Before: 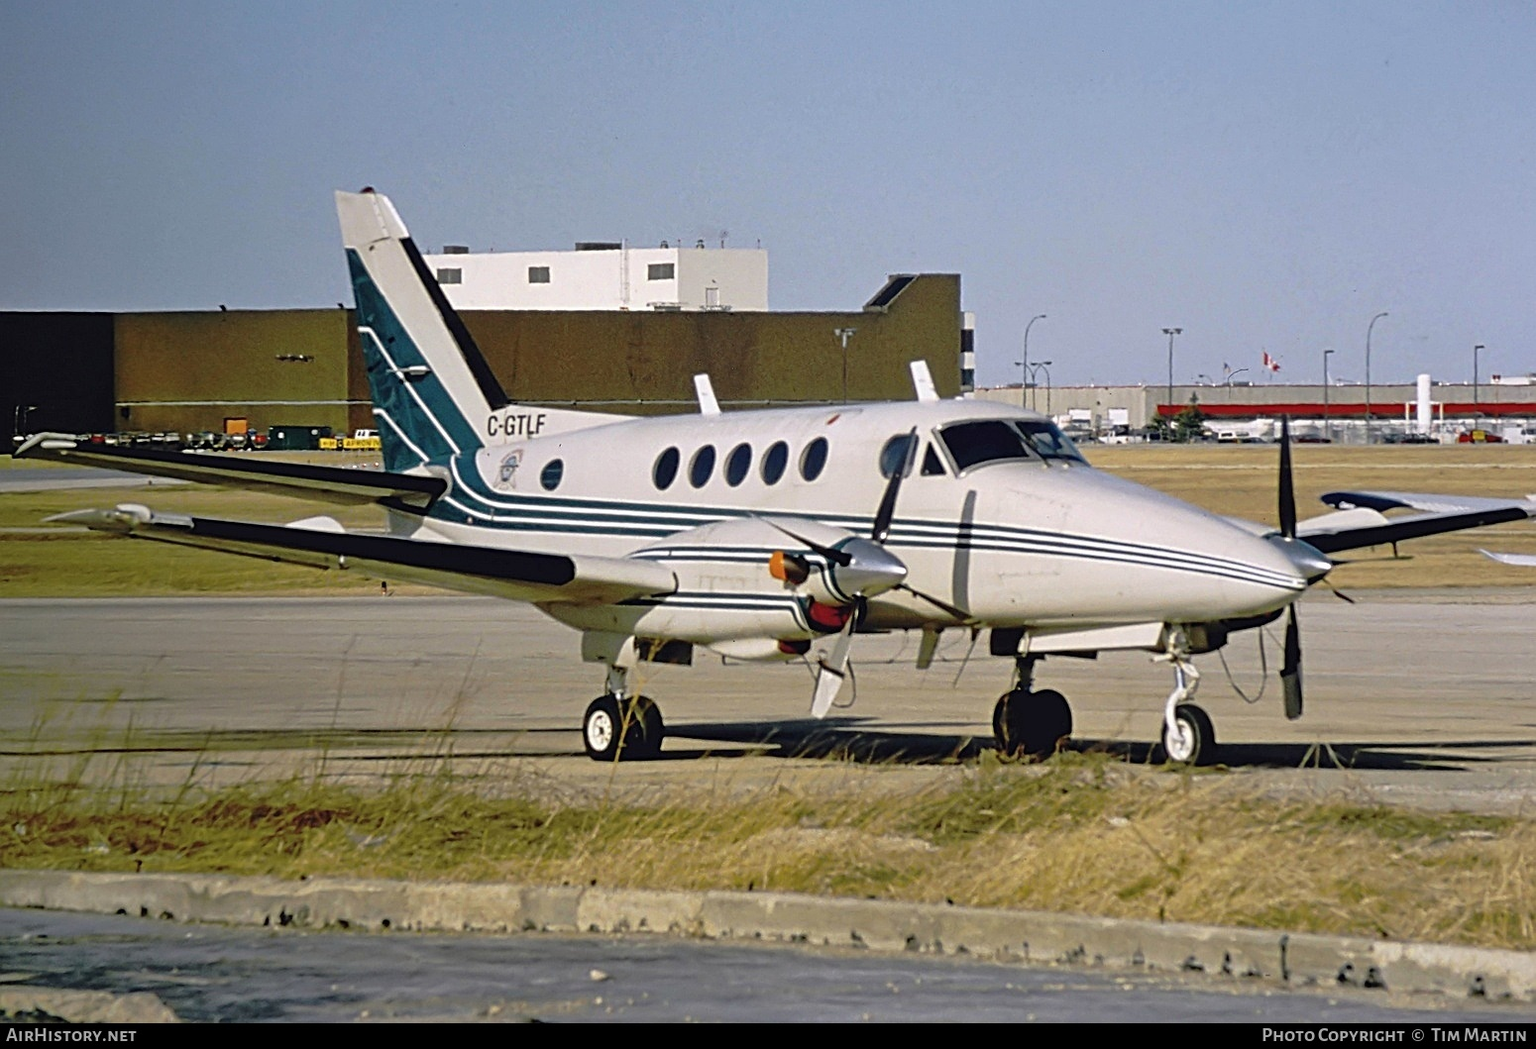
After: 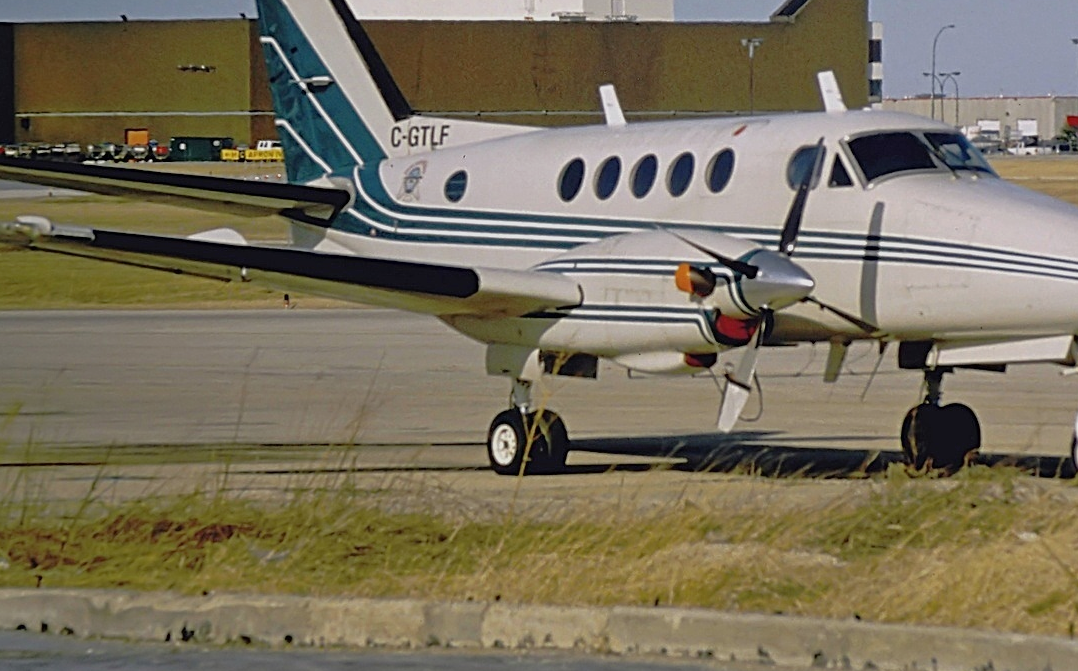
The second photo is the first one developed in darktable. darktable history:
crop: left 6.537%, top 27.757%, right 23.876%, bottom 8.818%
tone equalizer: -8 EV 0.217 EV, -7 EV 0.445 EV, -6 EV 0.434 EV, -5 EV 0.257 EV, -3 EV -0.273 EV, -2 EV -0.403 EV, -1 EV -0.418 EV, +0 EV -0.247 EV, edges refinement/feathering 500, mask exposure compensation -1.57 EV, preserve details no
